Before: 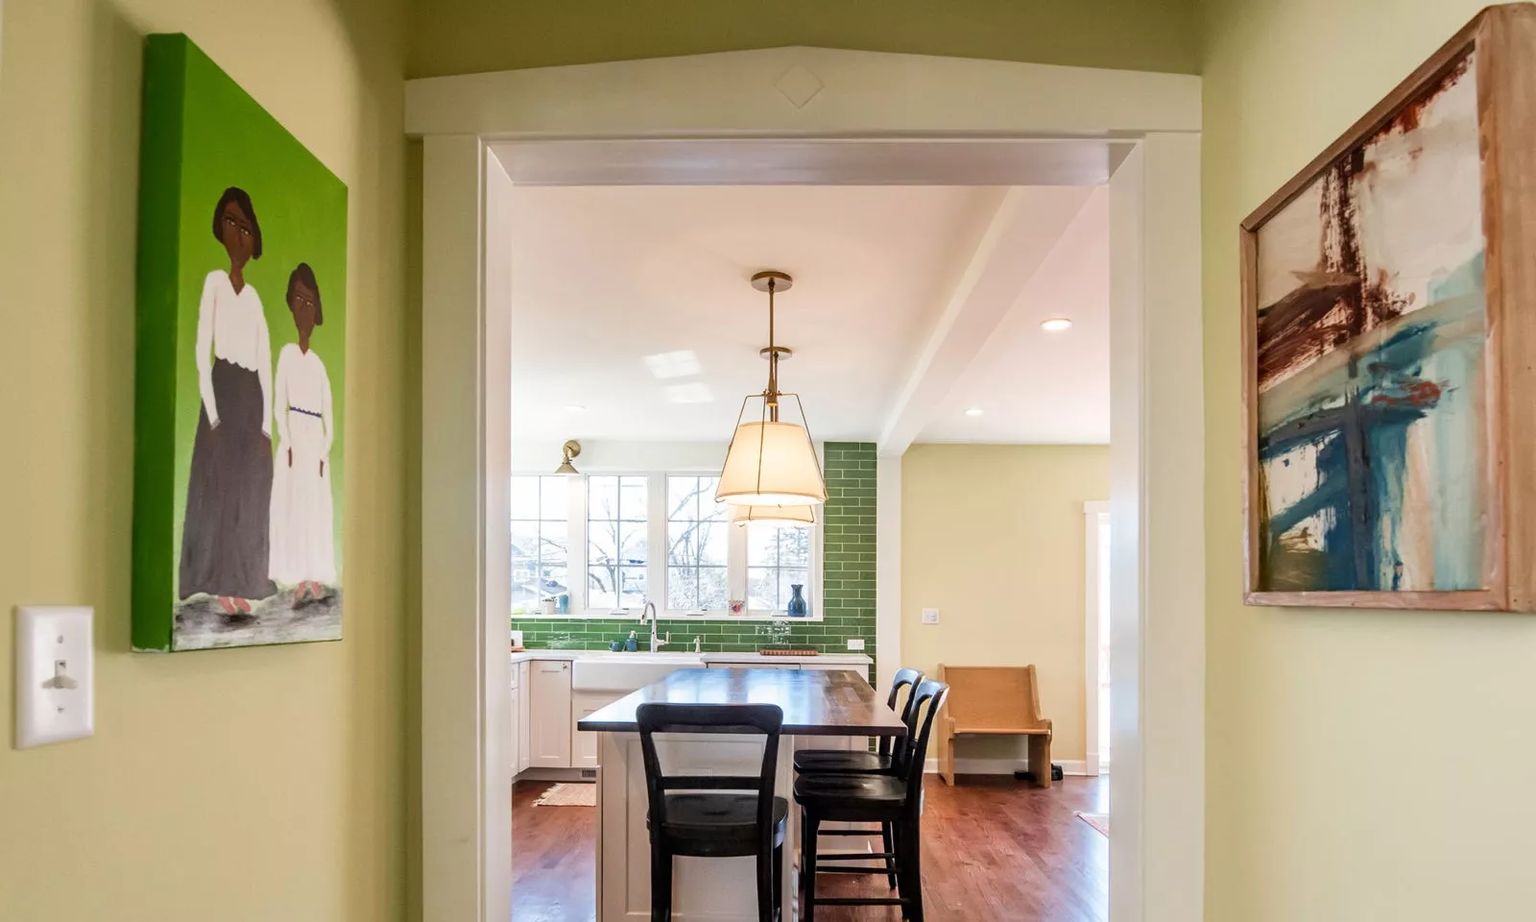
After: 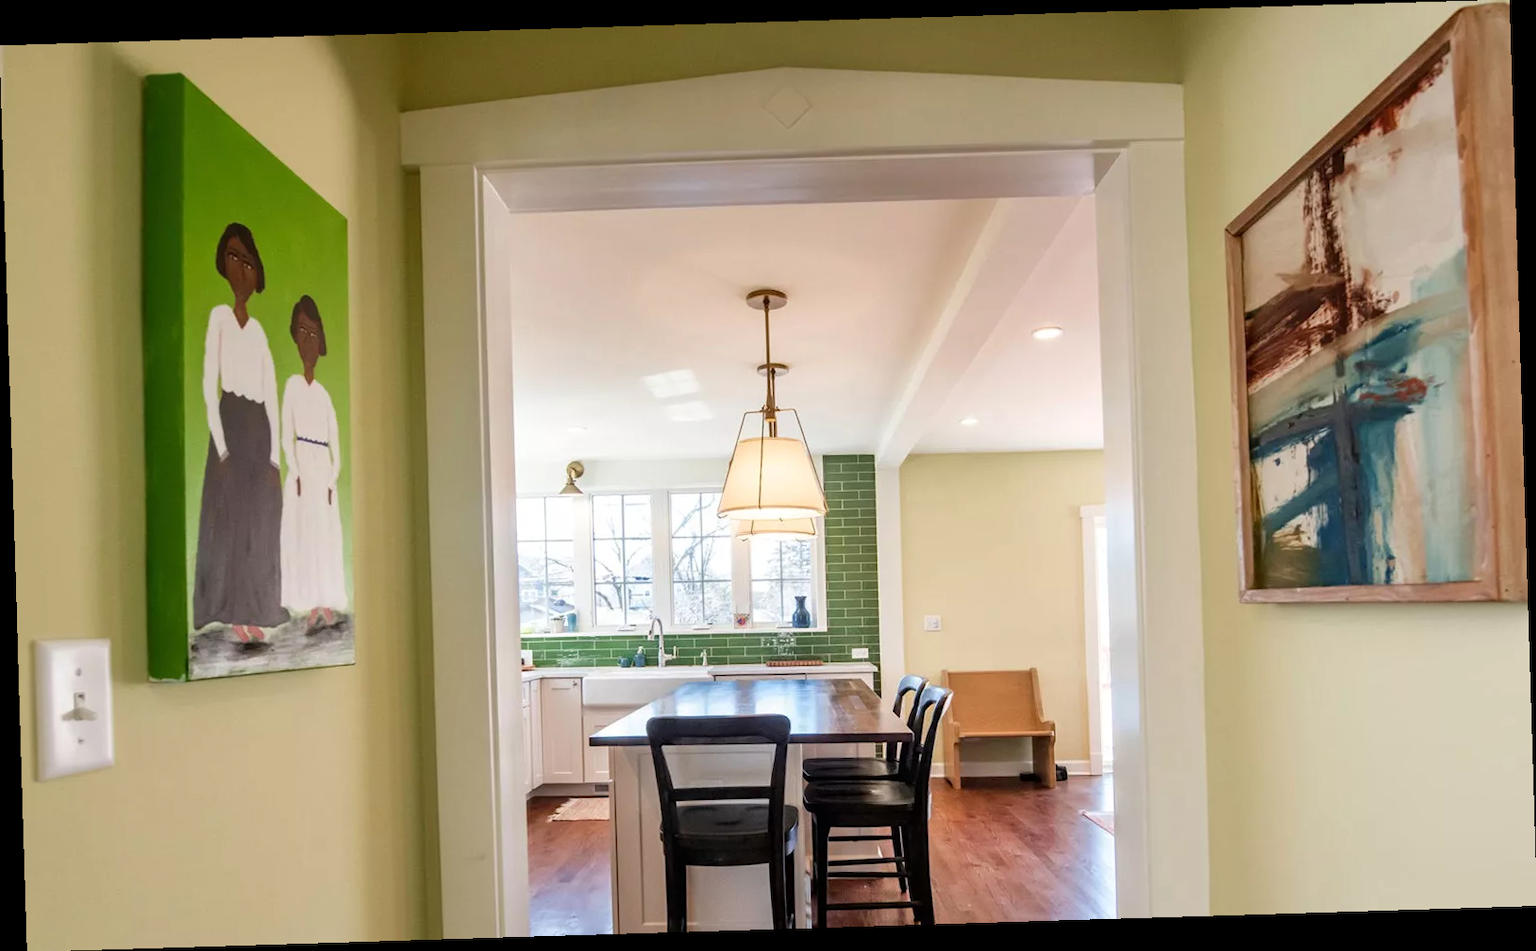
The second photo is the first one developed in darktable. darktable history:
tone equalizer: -8 EV -1.84 EV, -7 EV -1.16 EV, -6 EV -1.62 EV, smoothing diameter 25%, edges refinement/feathering 10, preserve details guided filter
rotate and perspective: rotation -1.75°, automatic cropping off
